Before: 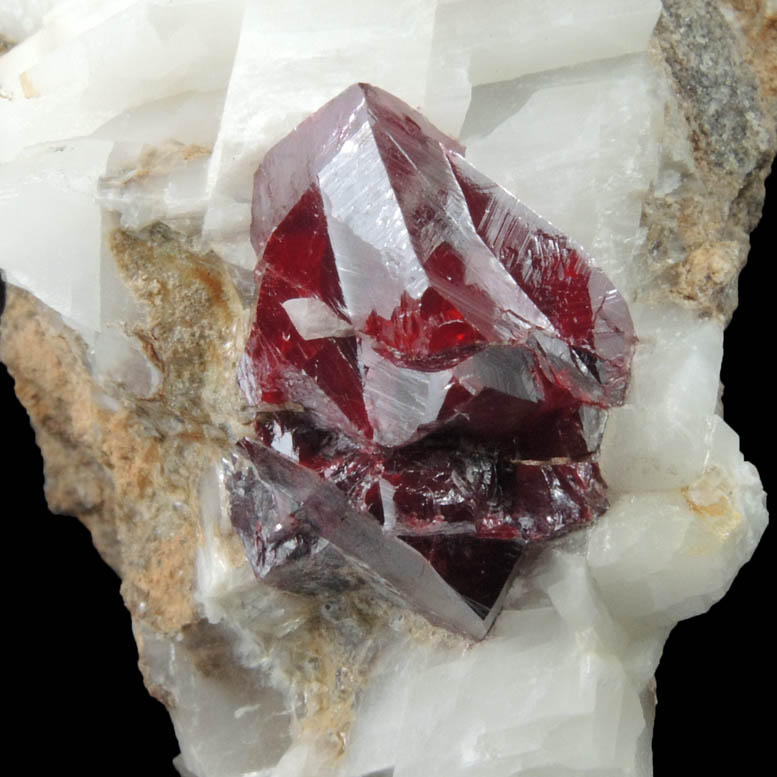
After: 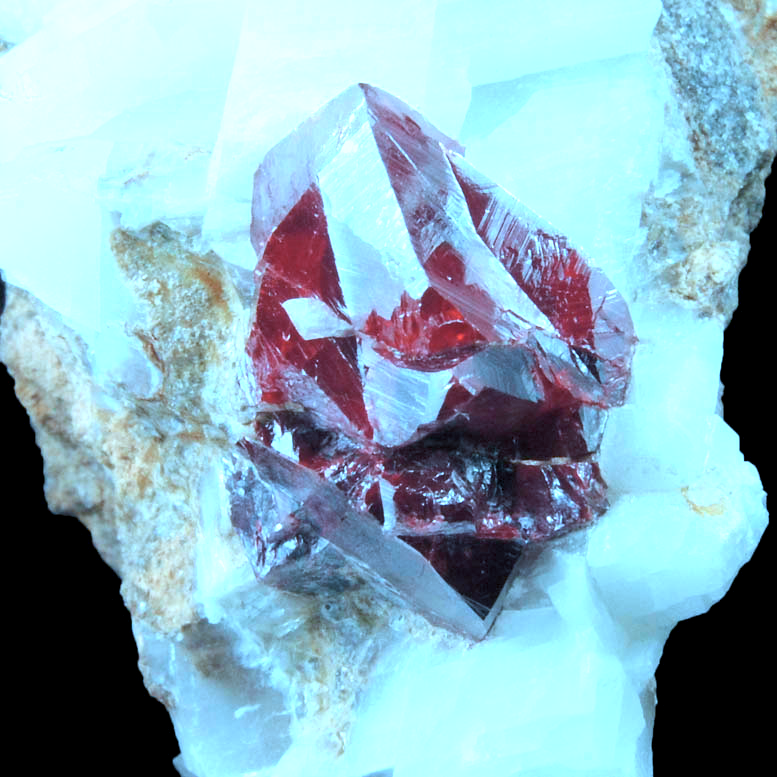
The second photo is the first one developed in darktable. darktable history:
exposure: black level correction 0.001, exposure 1 EV, compensate highlight preservation false
color calibration: illuminant custom, x 0.433, y 0.394, temperature 3116.22 K, gamut compression 1.73
